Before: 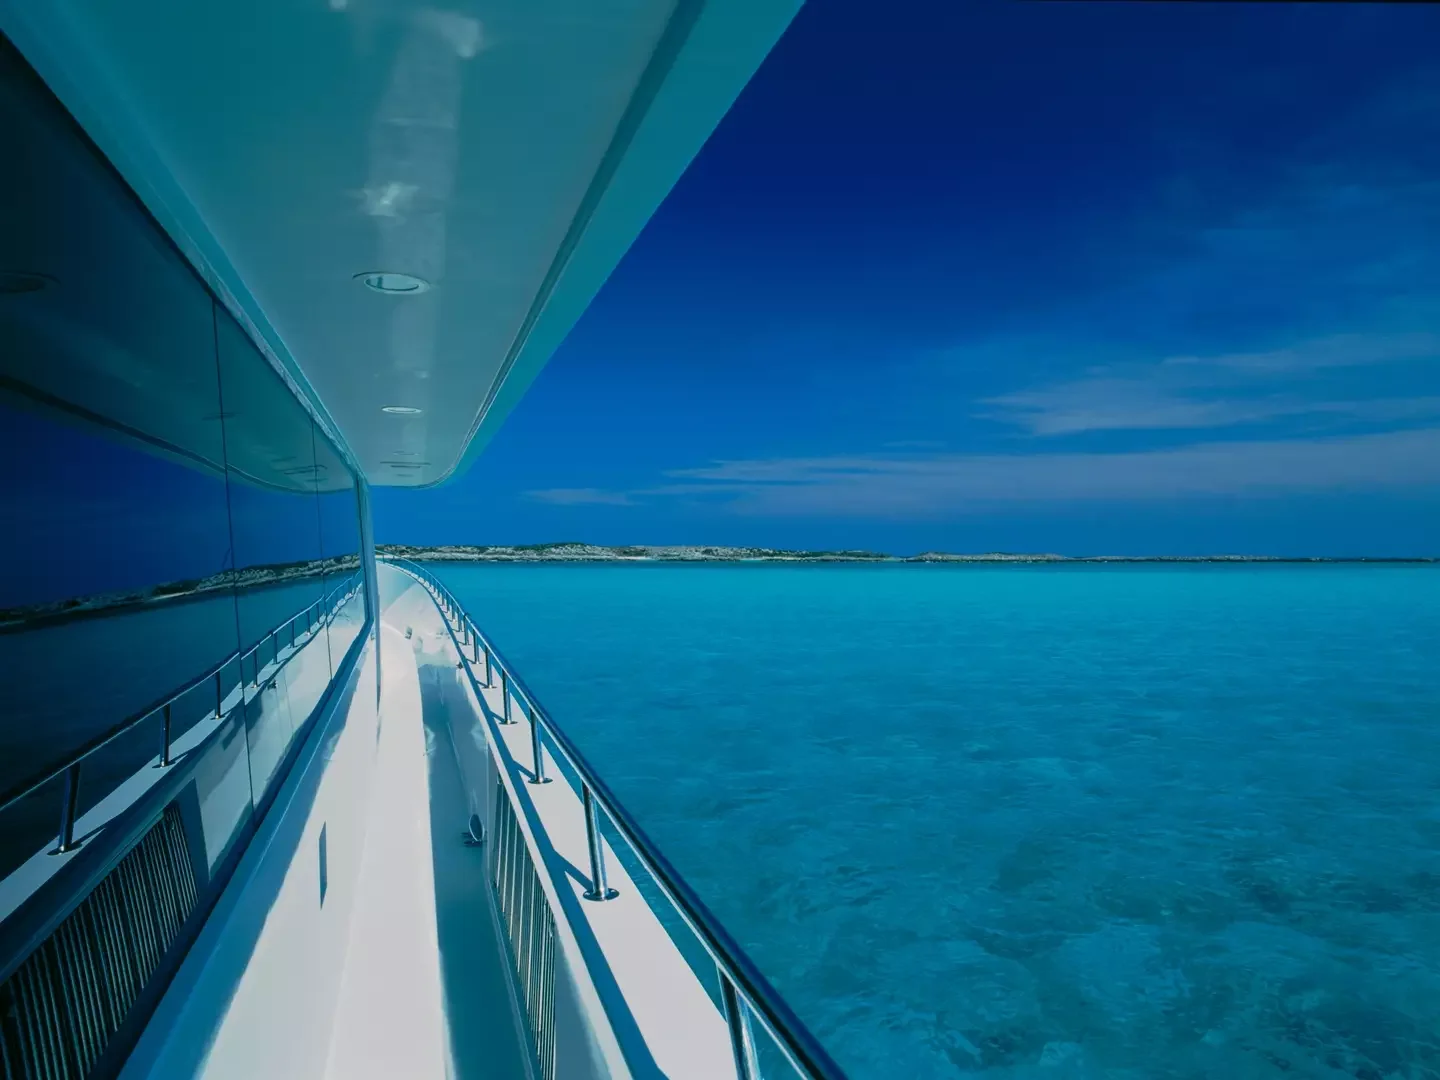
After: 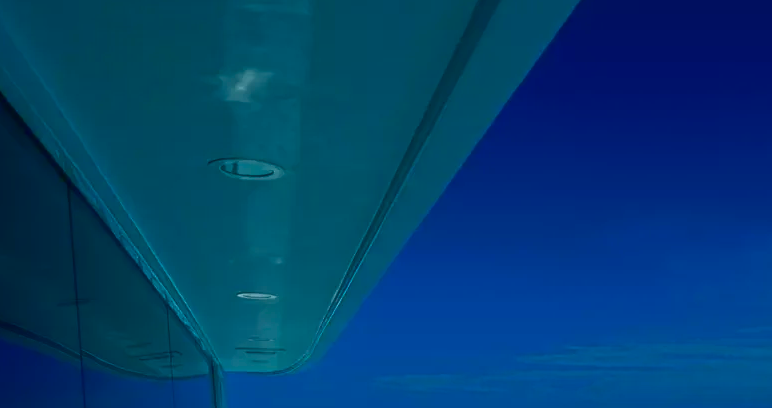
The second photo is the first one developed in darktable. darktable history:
contrast brightness saturation: brightness -0.25, saturation 0.2
crop: left 10.121%, top 10.631%, right 36.218%, bottom 51.526%
